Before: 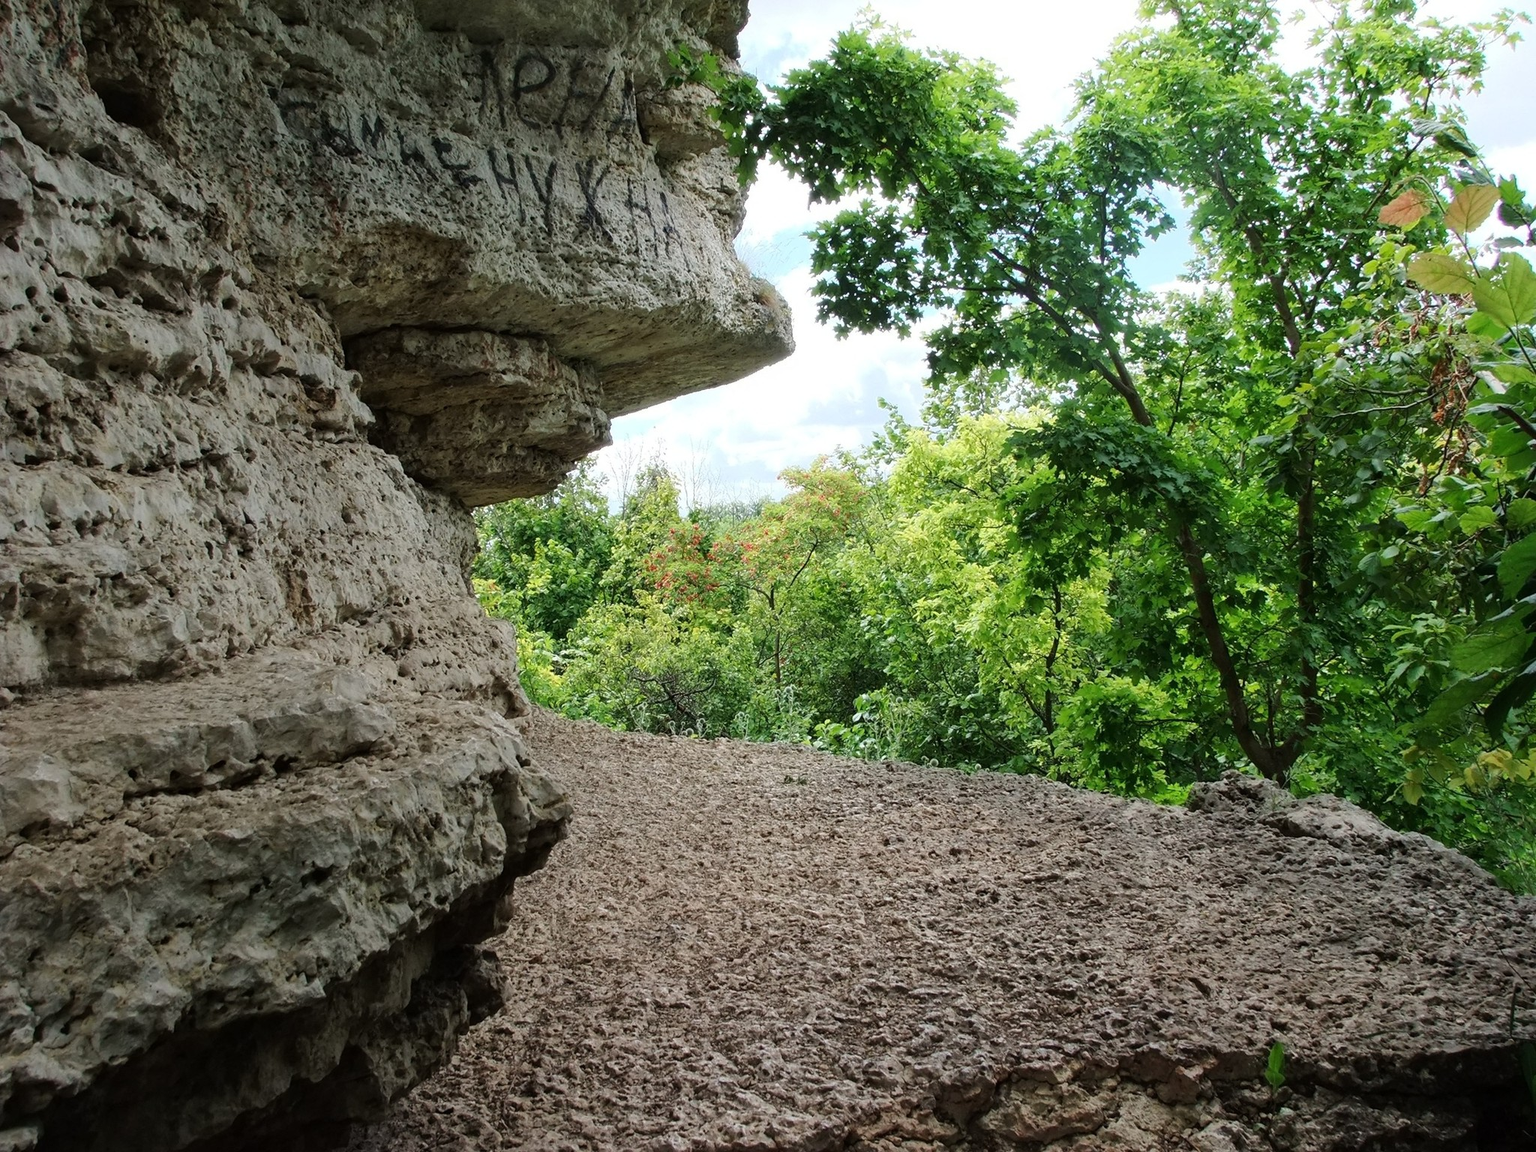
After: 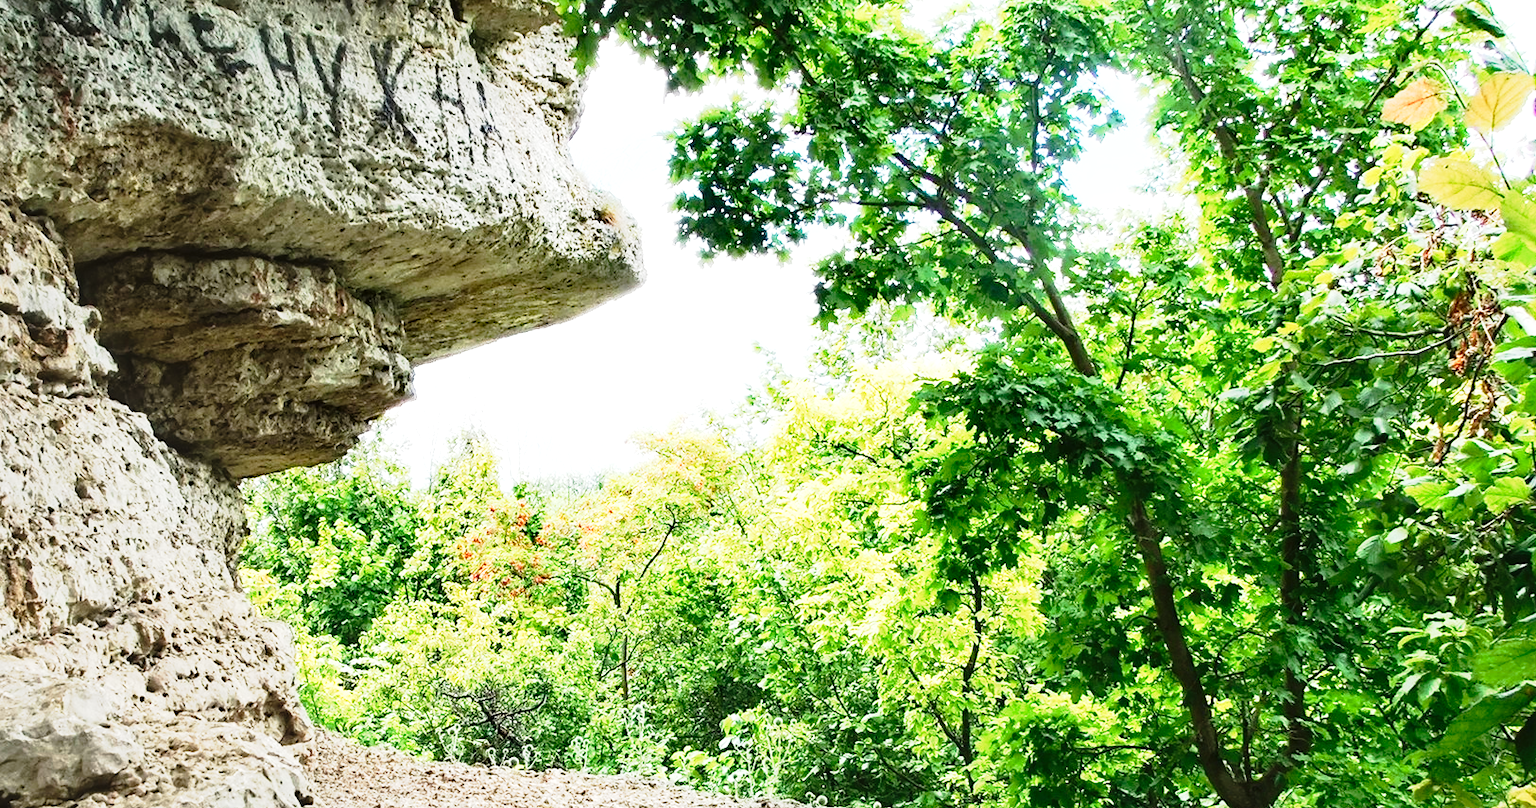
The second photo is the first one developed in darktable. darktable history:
base curve: curves: ch0 [(0, 0) (0.257, 0.25) (0.482, 0.586) (0.757, 0.871) (1, 1)], fusion 1, preserve colors none
crop: left 18.397%, top 11.12%, right 2.243%, bottom 33.191%
tone curve: curves: ch0 [(0, 0) (0.003, 0.002) (0.011, 0.008) (0.025, 0.019) (0.044, 0.034) (0.069, 0.053) (0.1, 0.079) (0.136, 0.127) (0.177, 0.191) (0.224, 0.274) (0.277, 0.367) (0.335, 0.465) (0.399, 0.552) (0.468, 0.643) (0.543, 0.737) (0.623, 0.82) (0.709, 0.891) (0.801, 0.928) (0.898, 0.963) (1, 1)], preserve colors none
